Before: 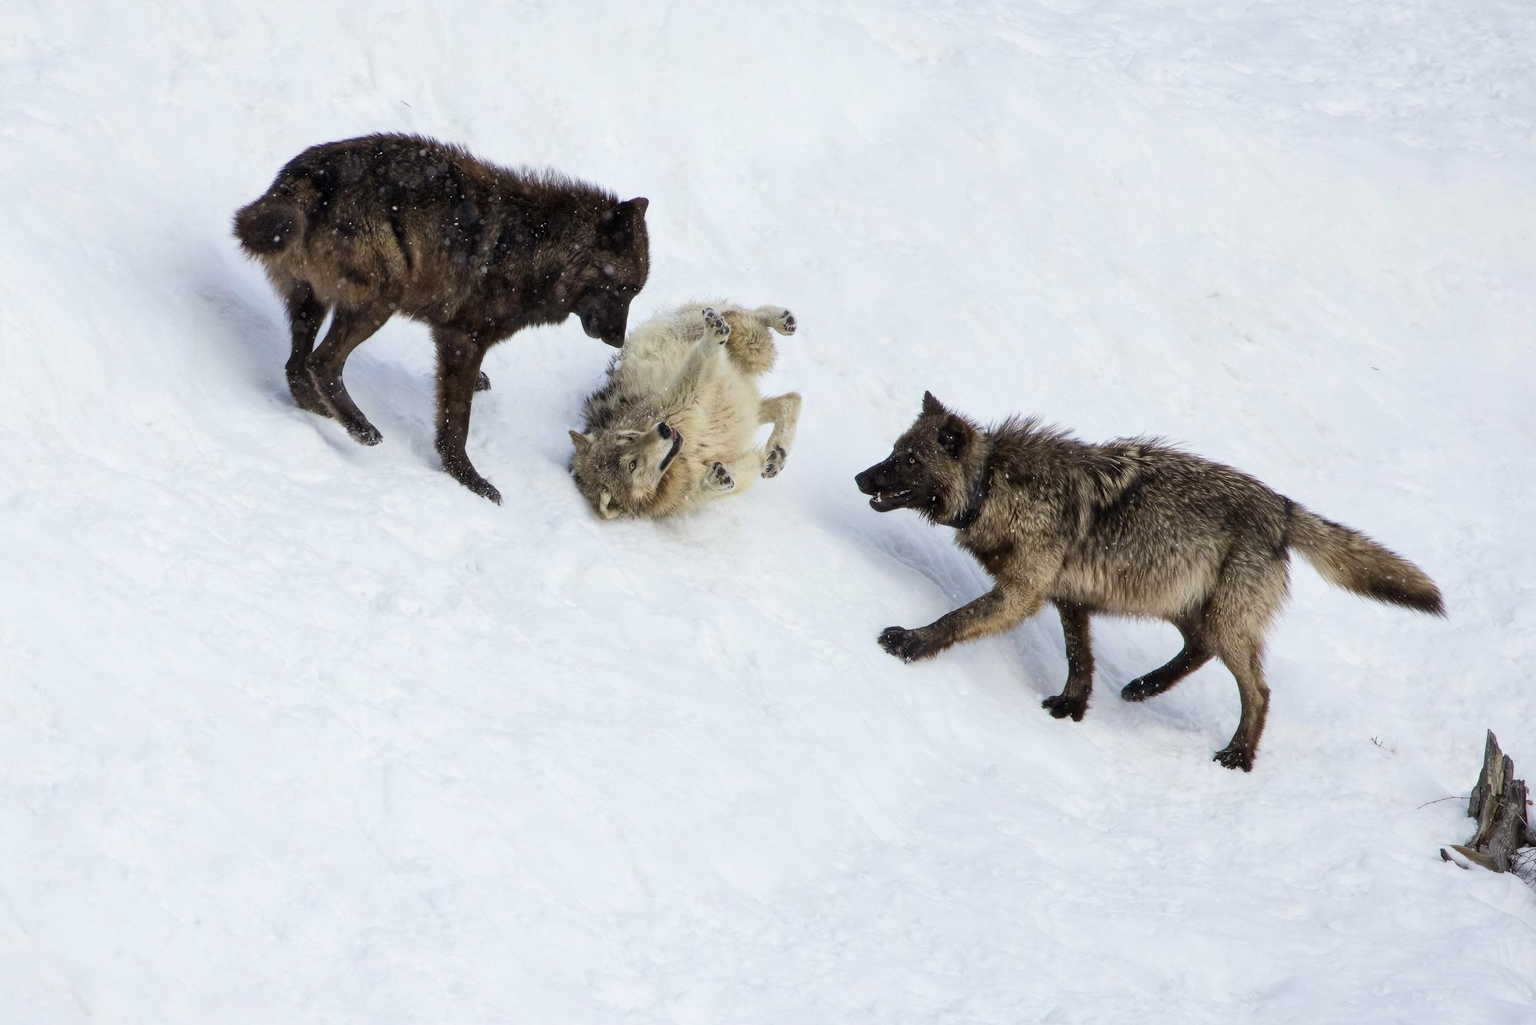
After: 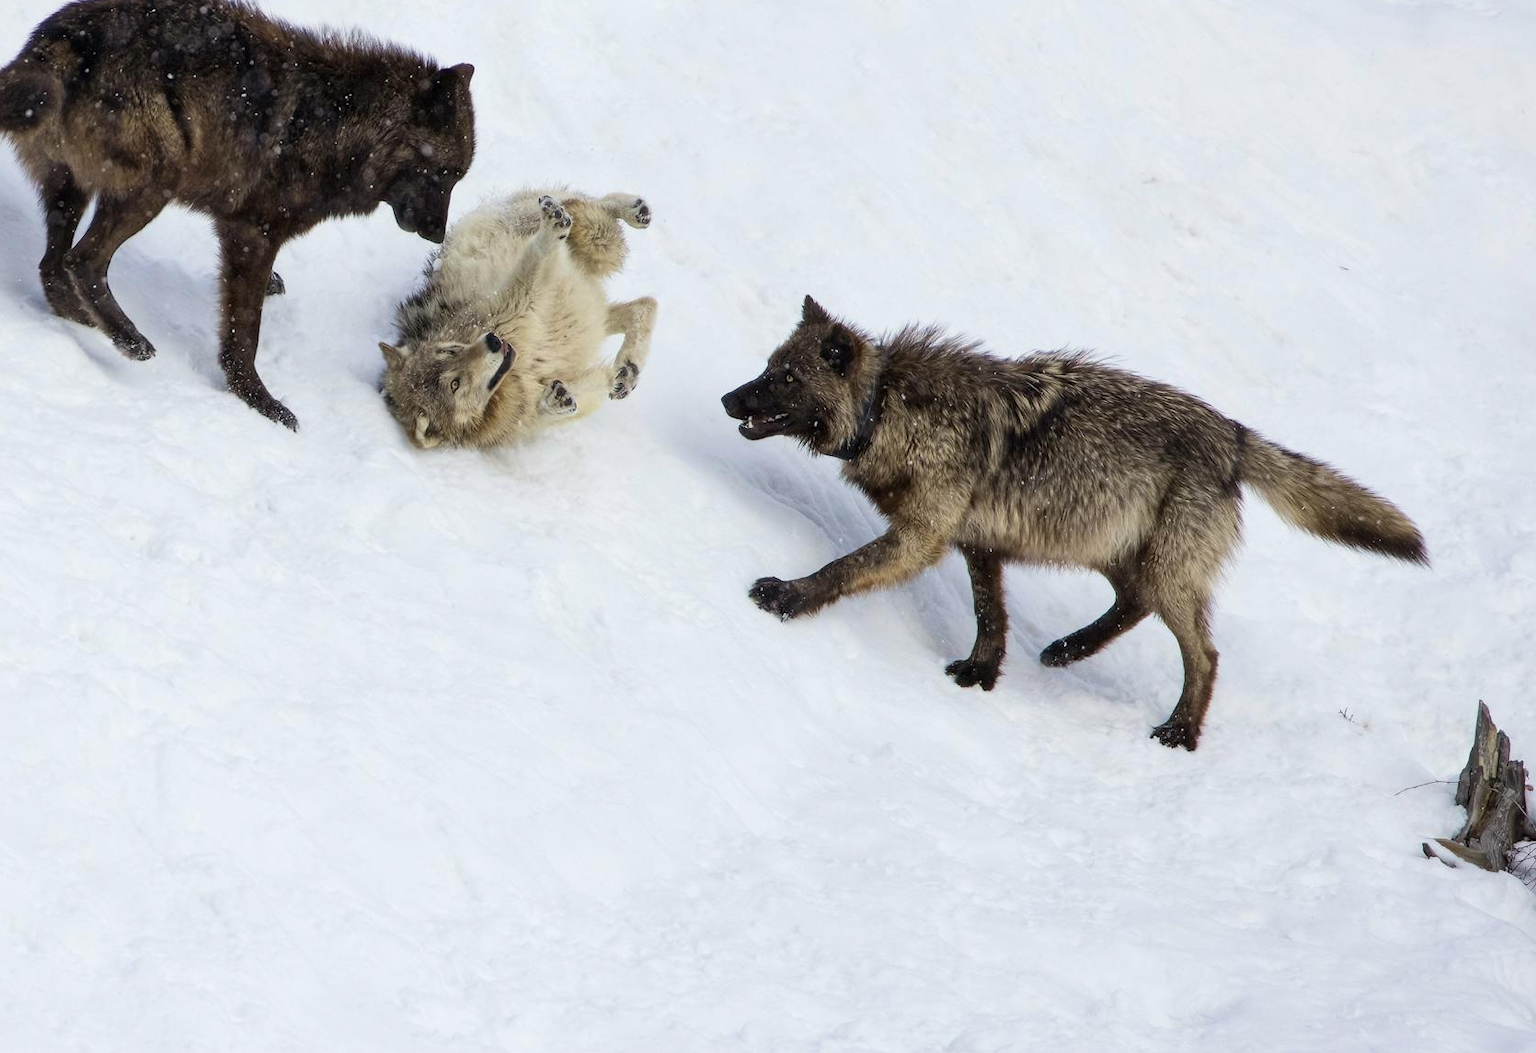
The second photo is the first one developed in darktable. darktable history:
crop: left 16.461%, top 14.127%
